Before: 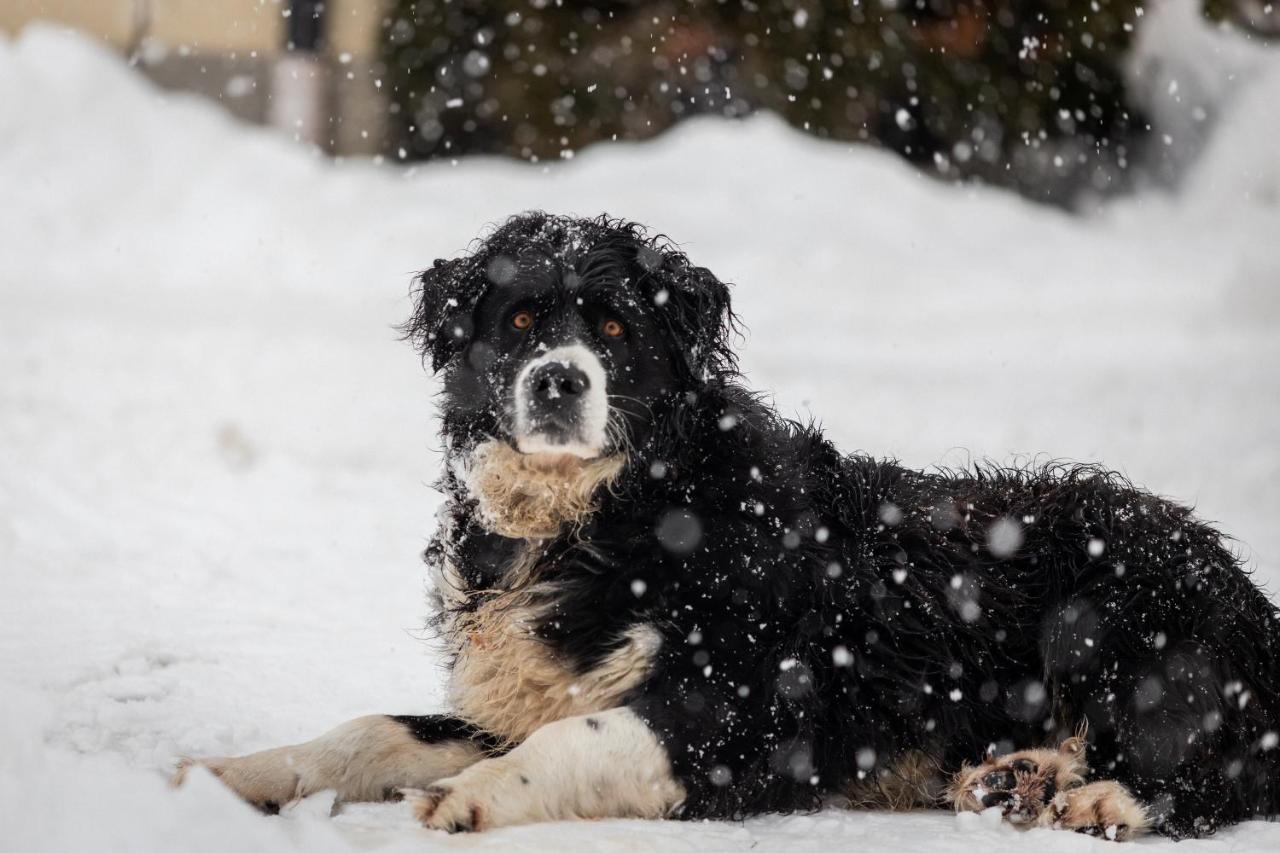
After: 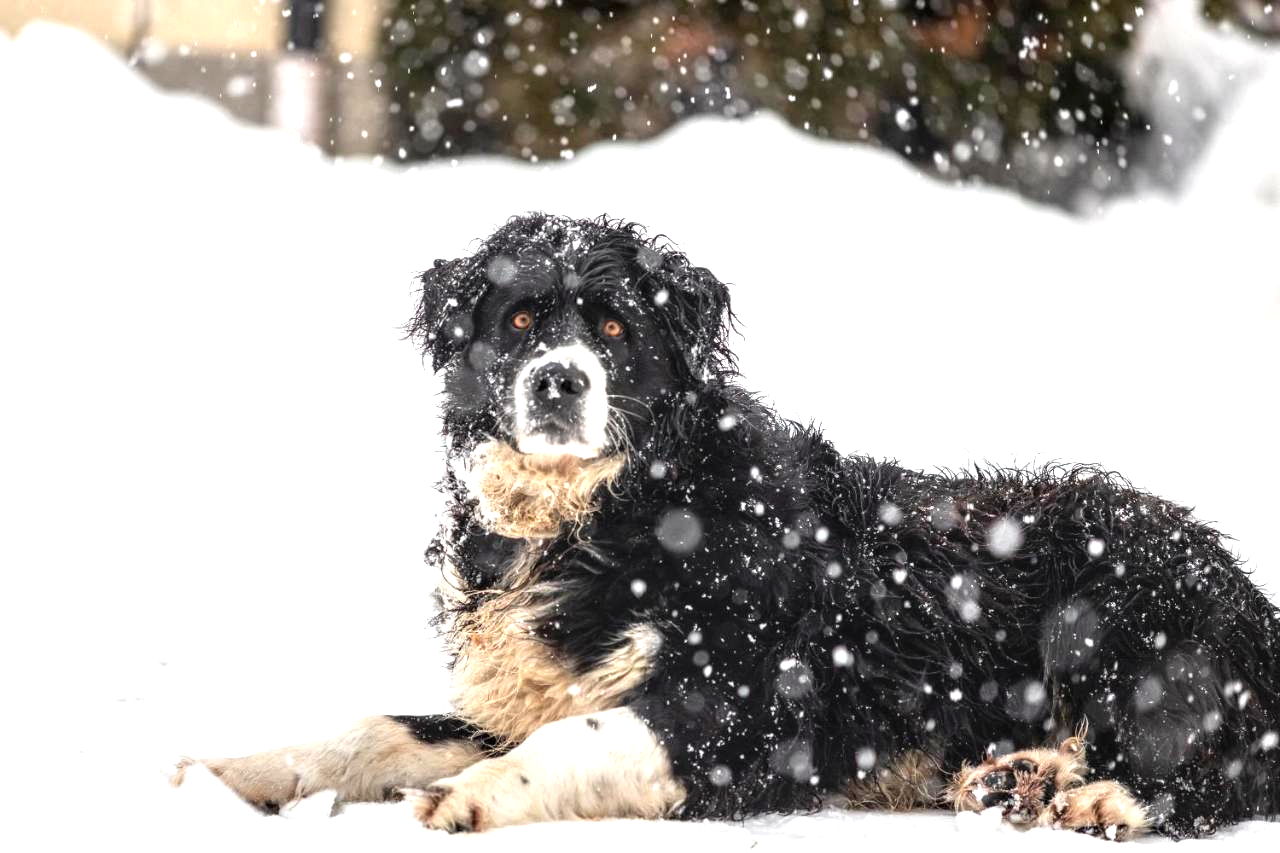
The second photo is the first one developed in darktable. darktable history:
exposure: black level correction 0.001, exposure 1.119 EV, compensate highlight preservation false
local contrast: on, module defaults
